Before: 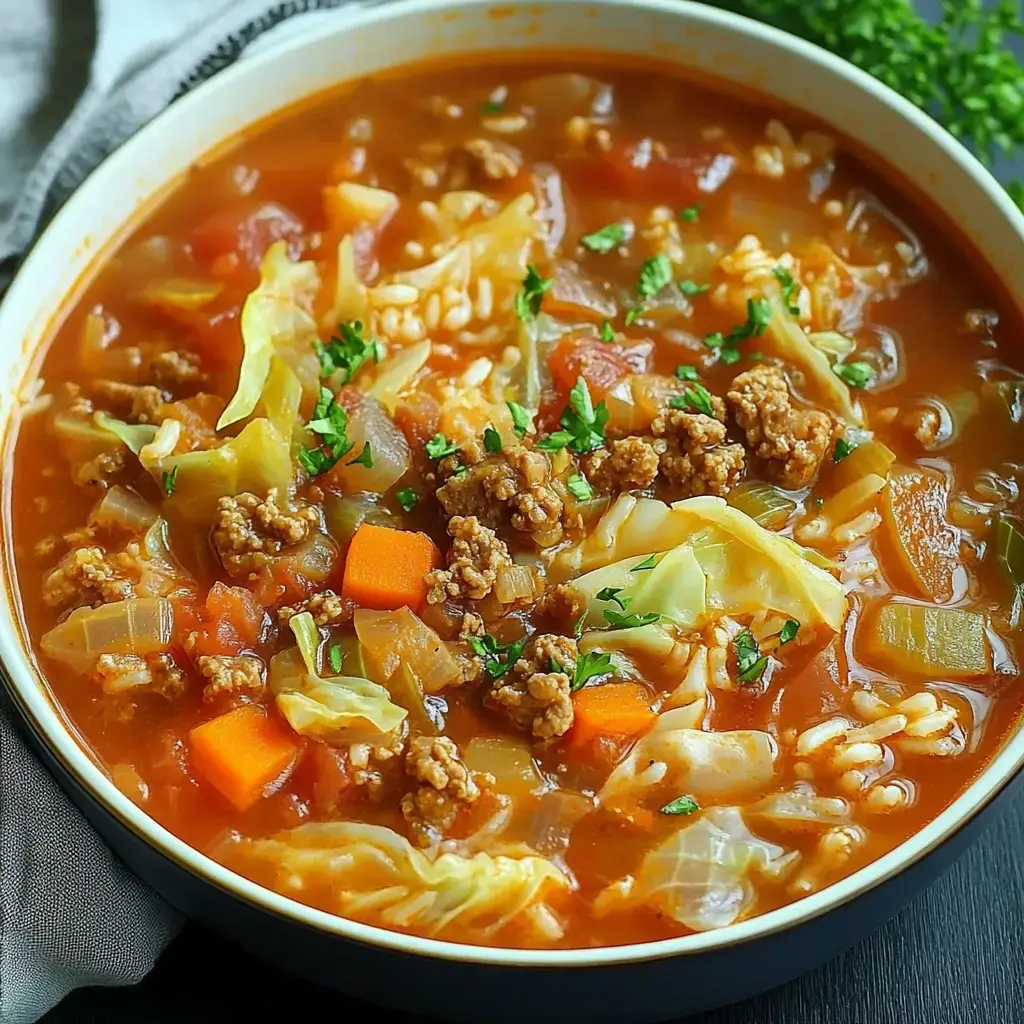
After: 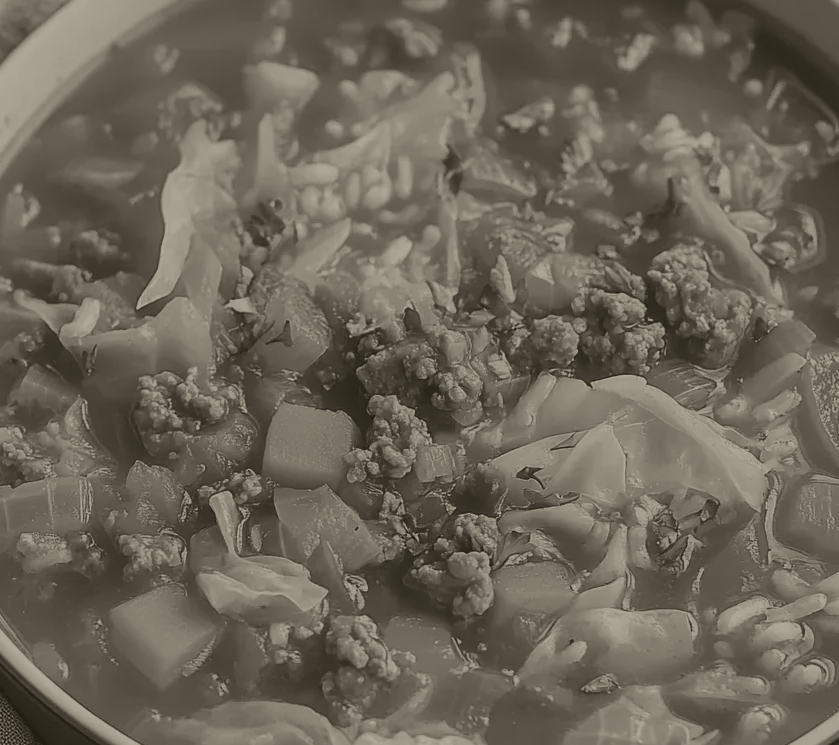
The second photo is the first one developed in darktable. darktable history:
crop: left 7.856%, top 11.836%, right 10.12%, bottom 15.387%
colorize: hue 41.44°, saturation 22%, source mix 60%, lightness 10.61%
color balance rgb: shadows lift › hue 87.51°, highlights gain › chroma 0.68%, highlights gain › hue 55.1°, global offset › chroma 0.13%, global offset › hue 253.66°, linear chroma grading › global chroma 0.5%, perceptual saturation grading › global saturation 16.38%
